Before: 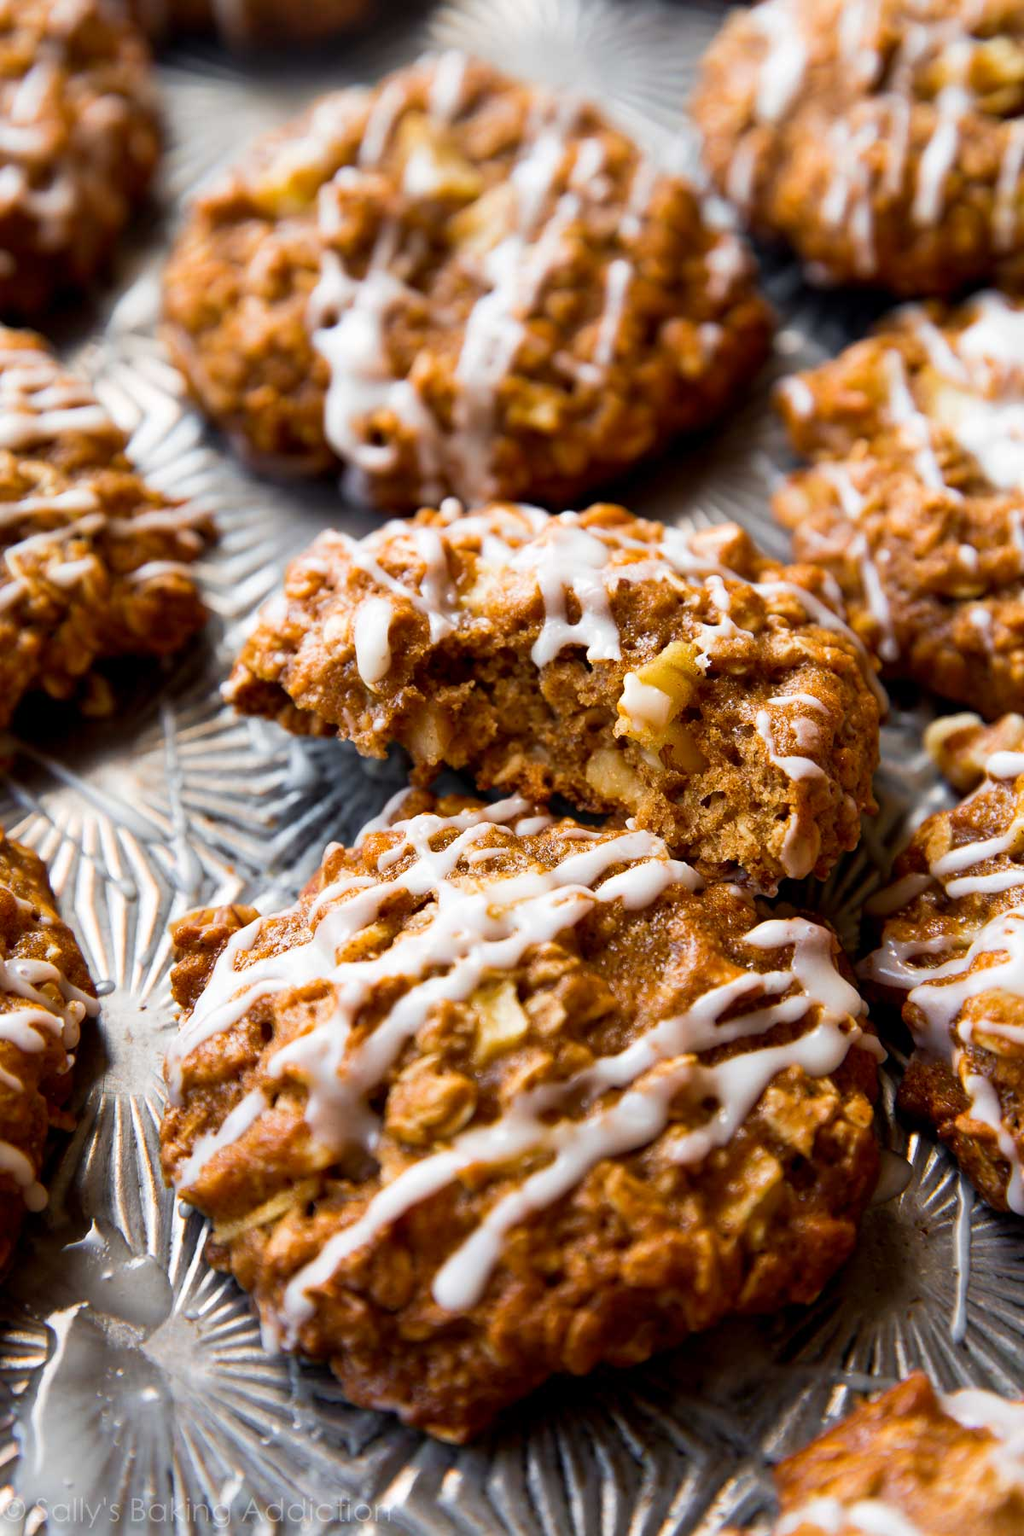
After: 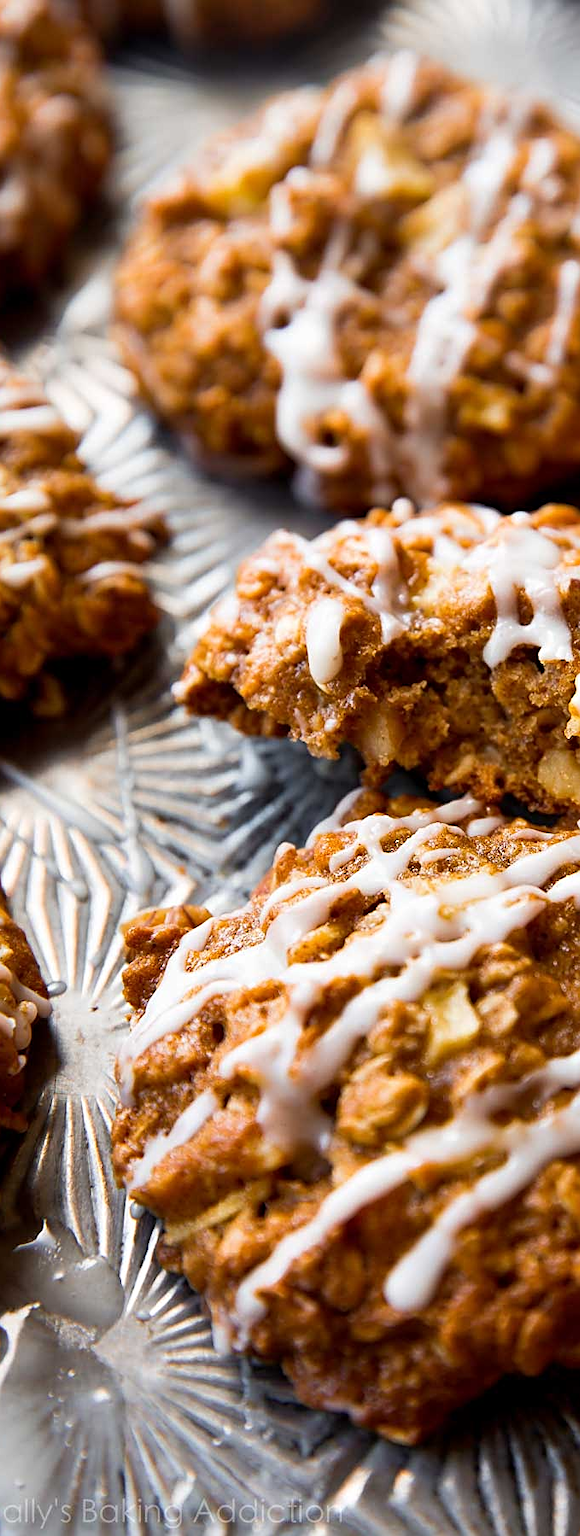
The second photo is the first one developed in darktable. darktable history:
tone equalizer: on, module defaults
crop: left 4.795%, right 38.511%
sharpen: on, module defaults
